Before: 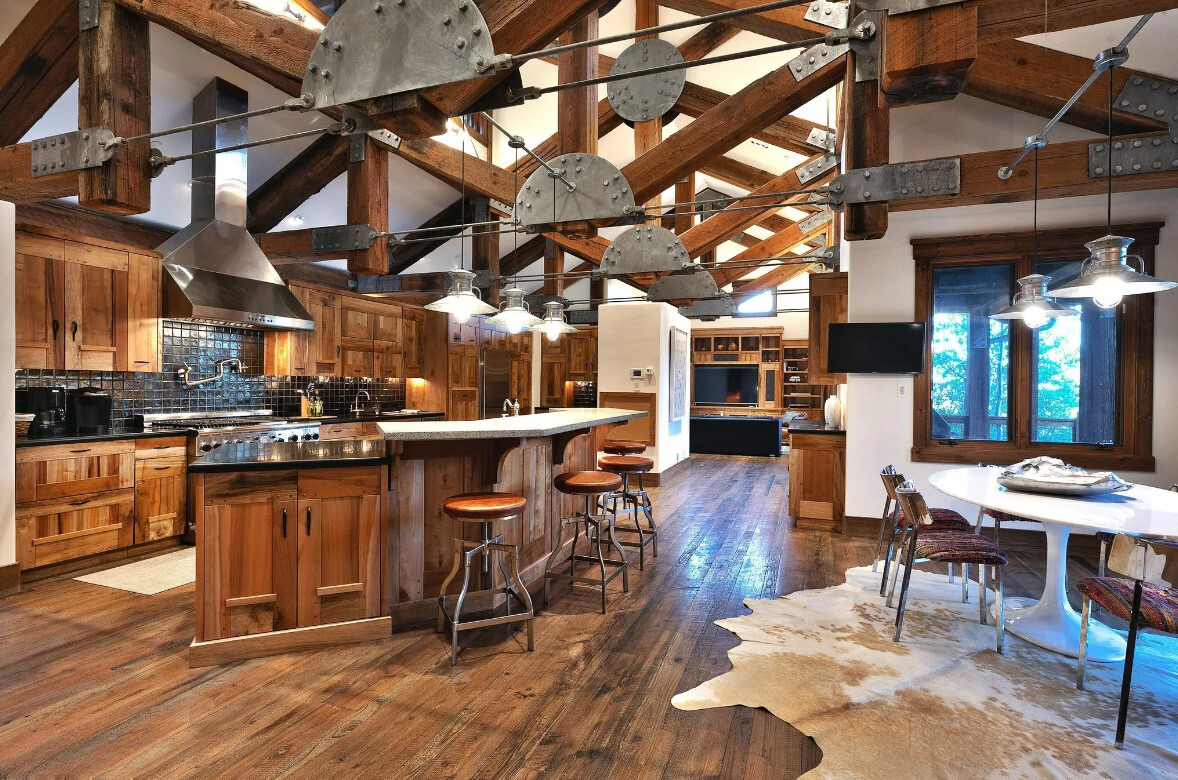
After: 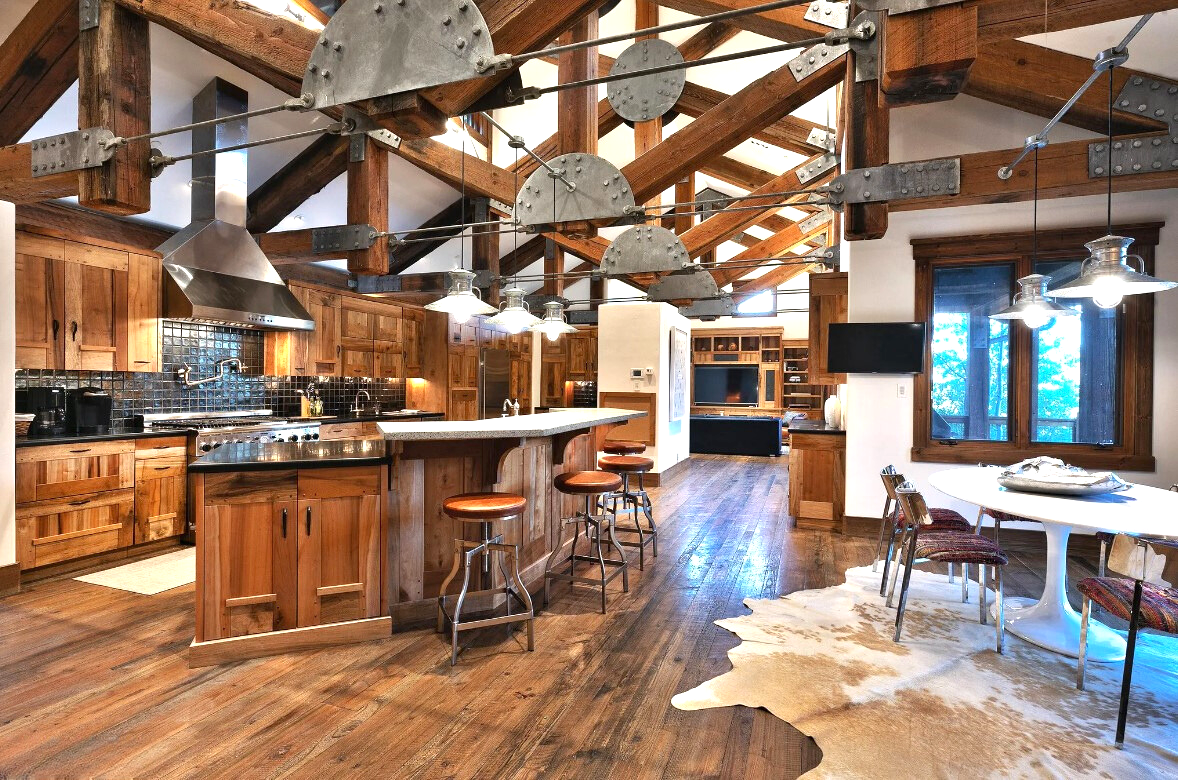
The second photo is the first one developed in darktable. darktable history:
exposure: black level correction 0.001, exposure 0.499 EV, compensate highlight preservation false
color correction: highlights a* 0.038, highlights b* -0.232
